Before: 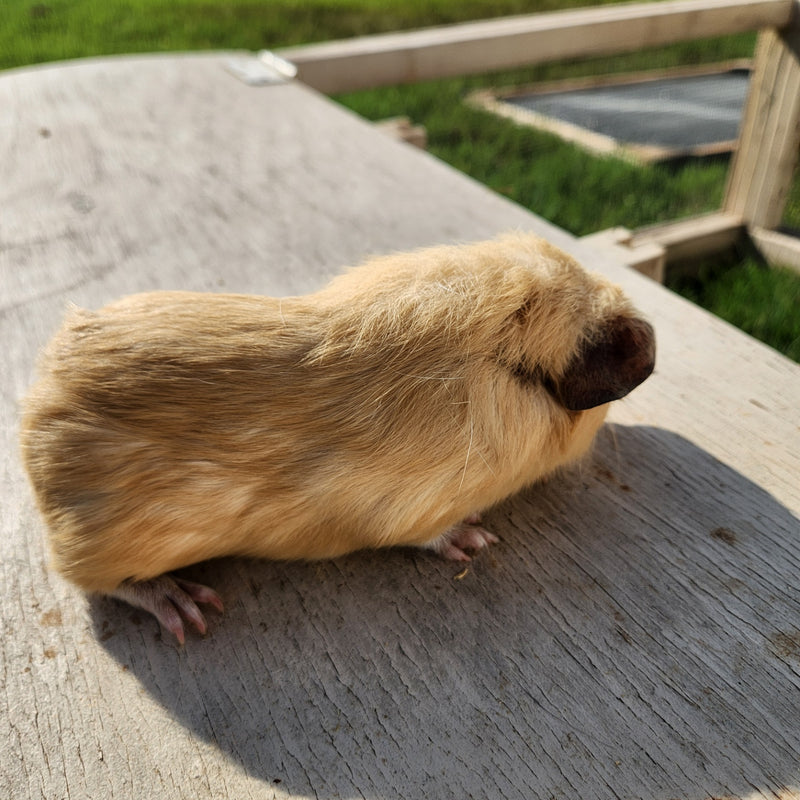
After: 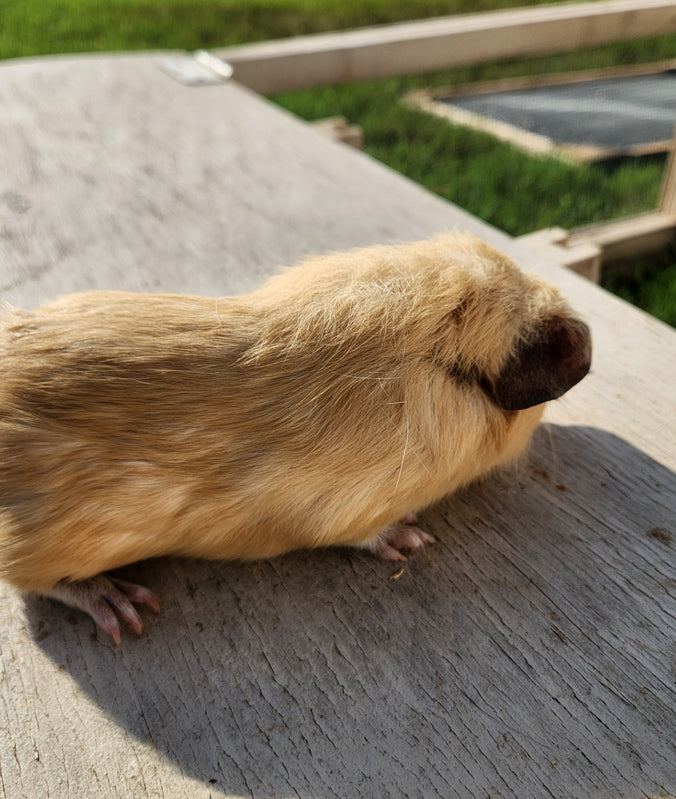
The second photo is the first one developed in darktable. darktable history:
crop: left 8.08%, right 7.359%
